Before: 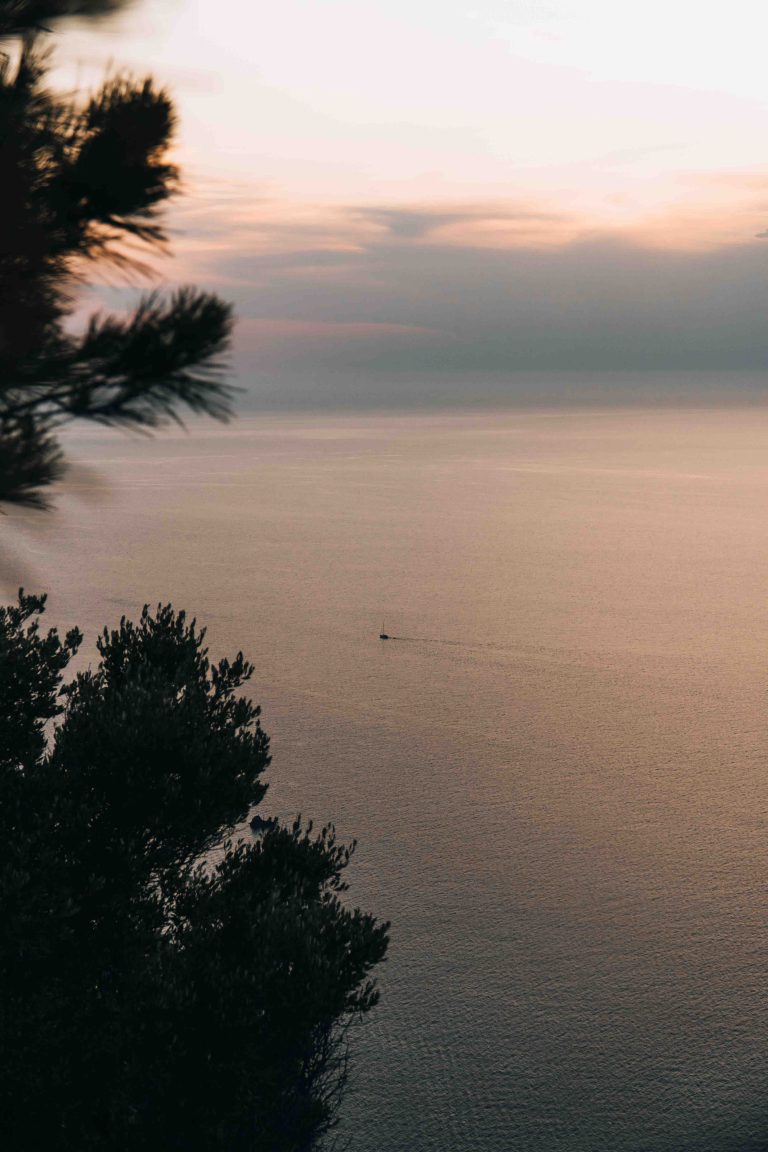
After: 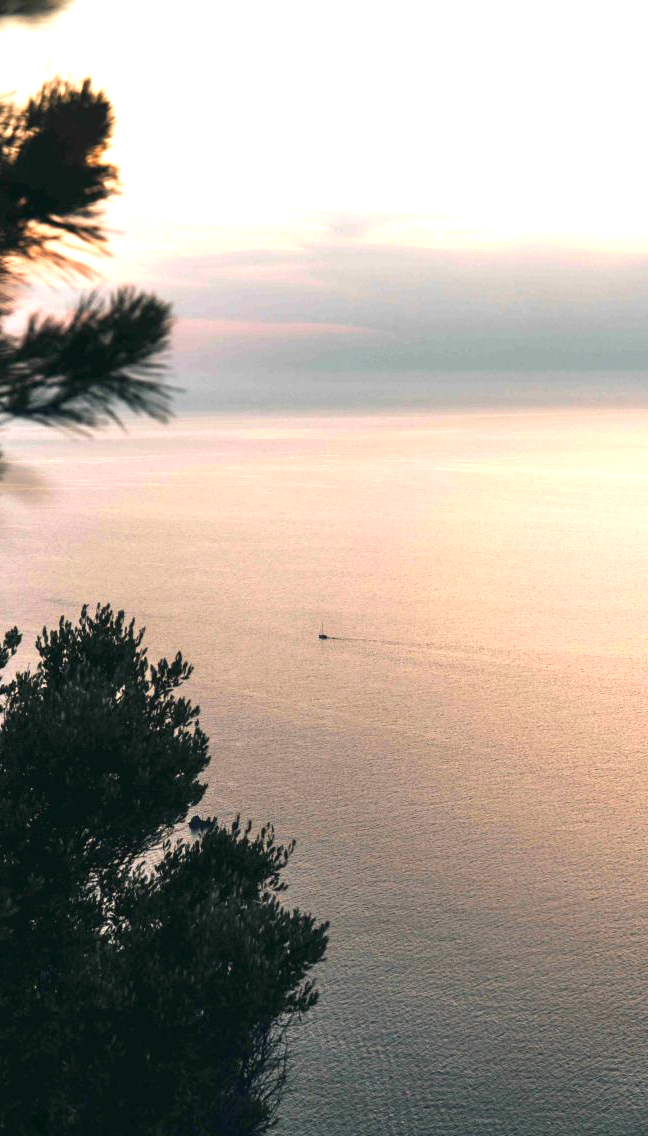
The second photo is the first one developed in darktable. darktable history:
crop: left 8.026%, right 7.374%
exposure: black level correction 0, exposure 1.3 EV, compensate highlight preservation false
